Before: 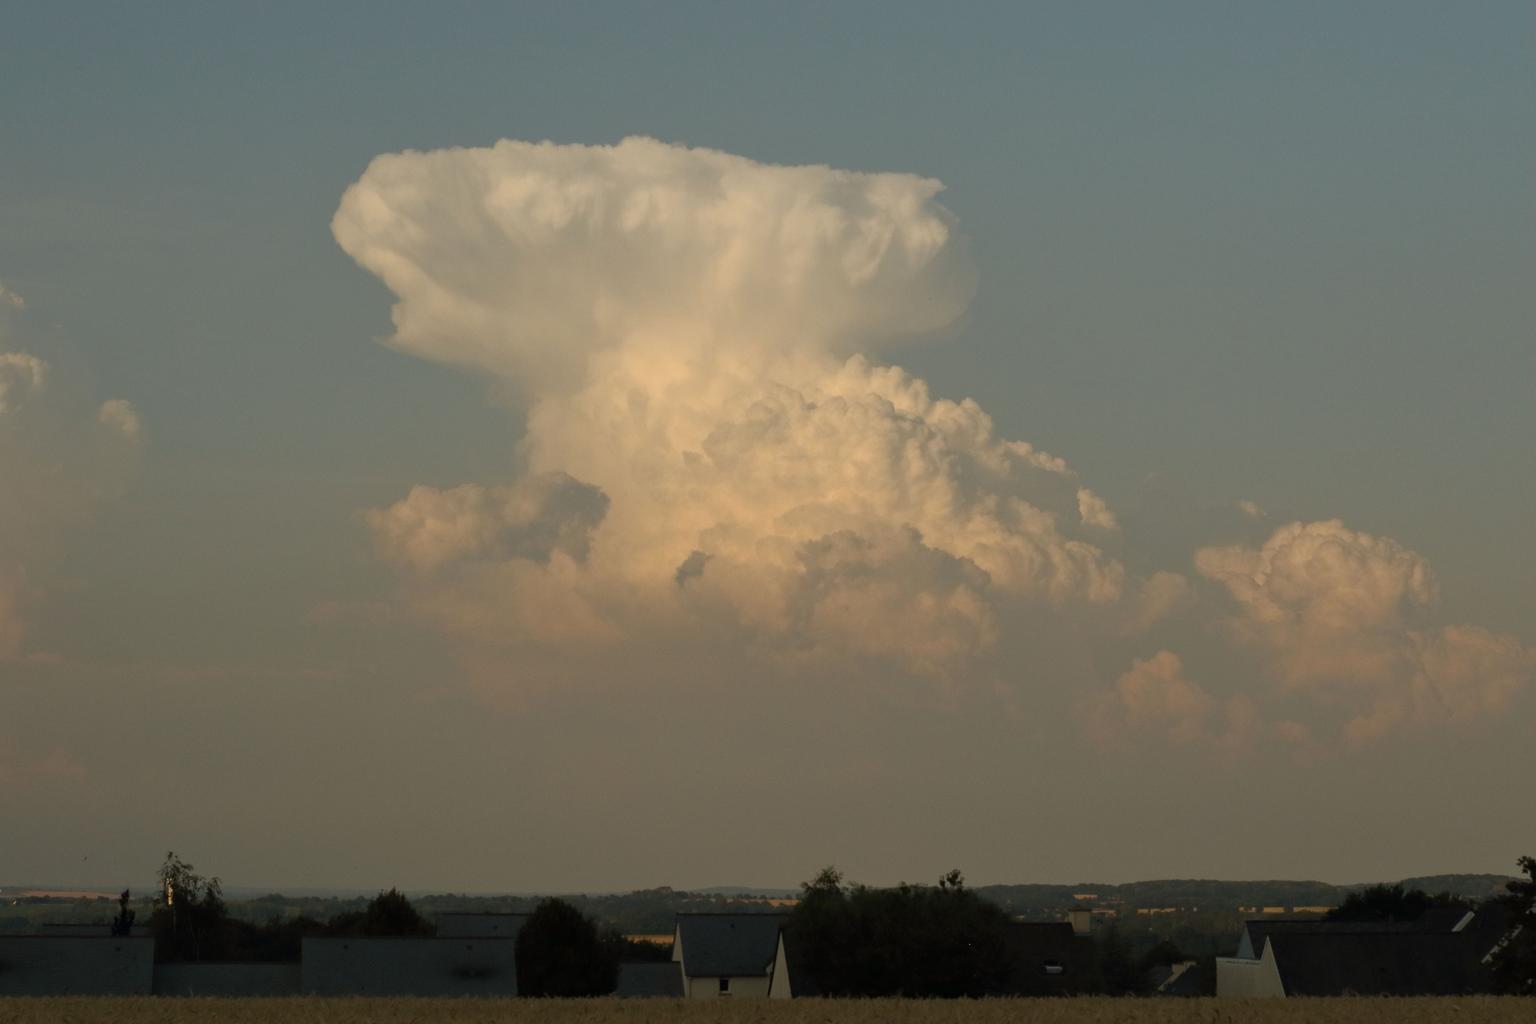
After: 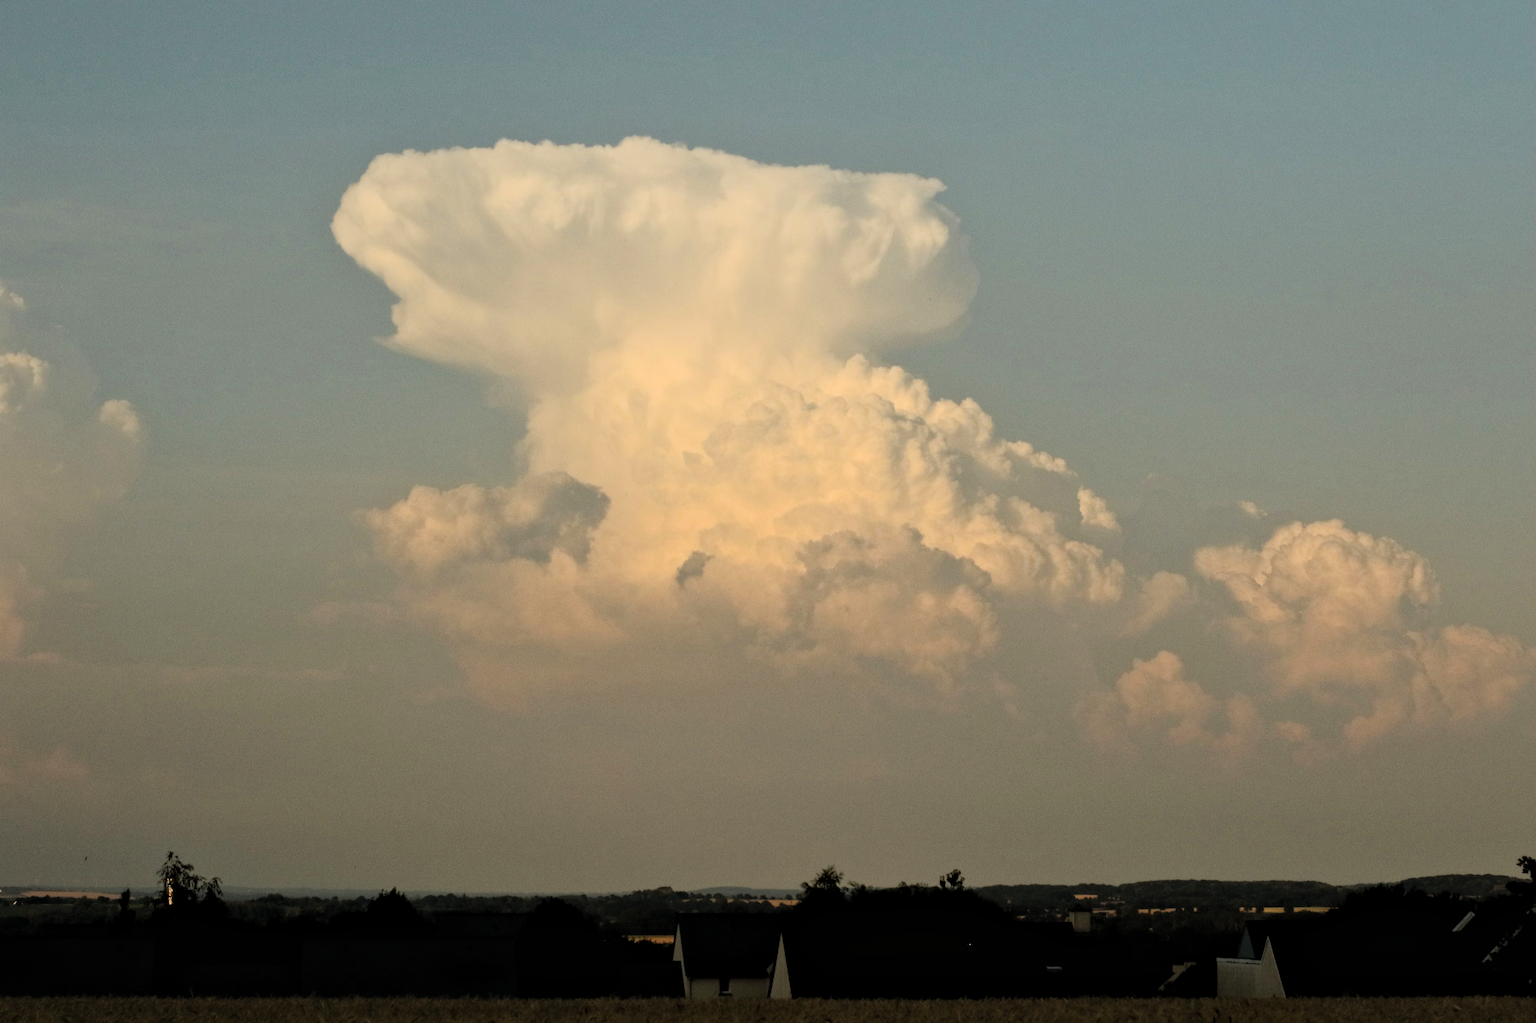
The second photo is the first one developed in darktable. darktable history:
contrast brightness saturation: contrast 0.2, brightness 0.16, saturation 0.22
local contrast: mode bilateral grid, contrast 20, coarseness 50, detail 120%, midtone range 0.2
exposure: black level correction 0.002, compensate highlight preservation false
filmic rgb: black relative exposure -5 EV, hardness 2.88, contrast 1.3
